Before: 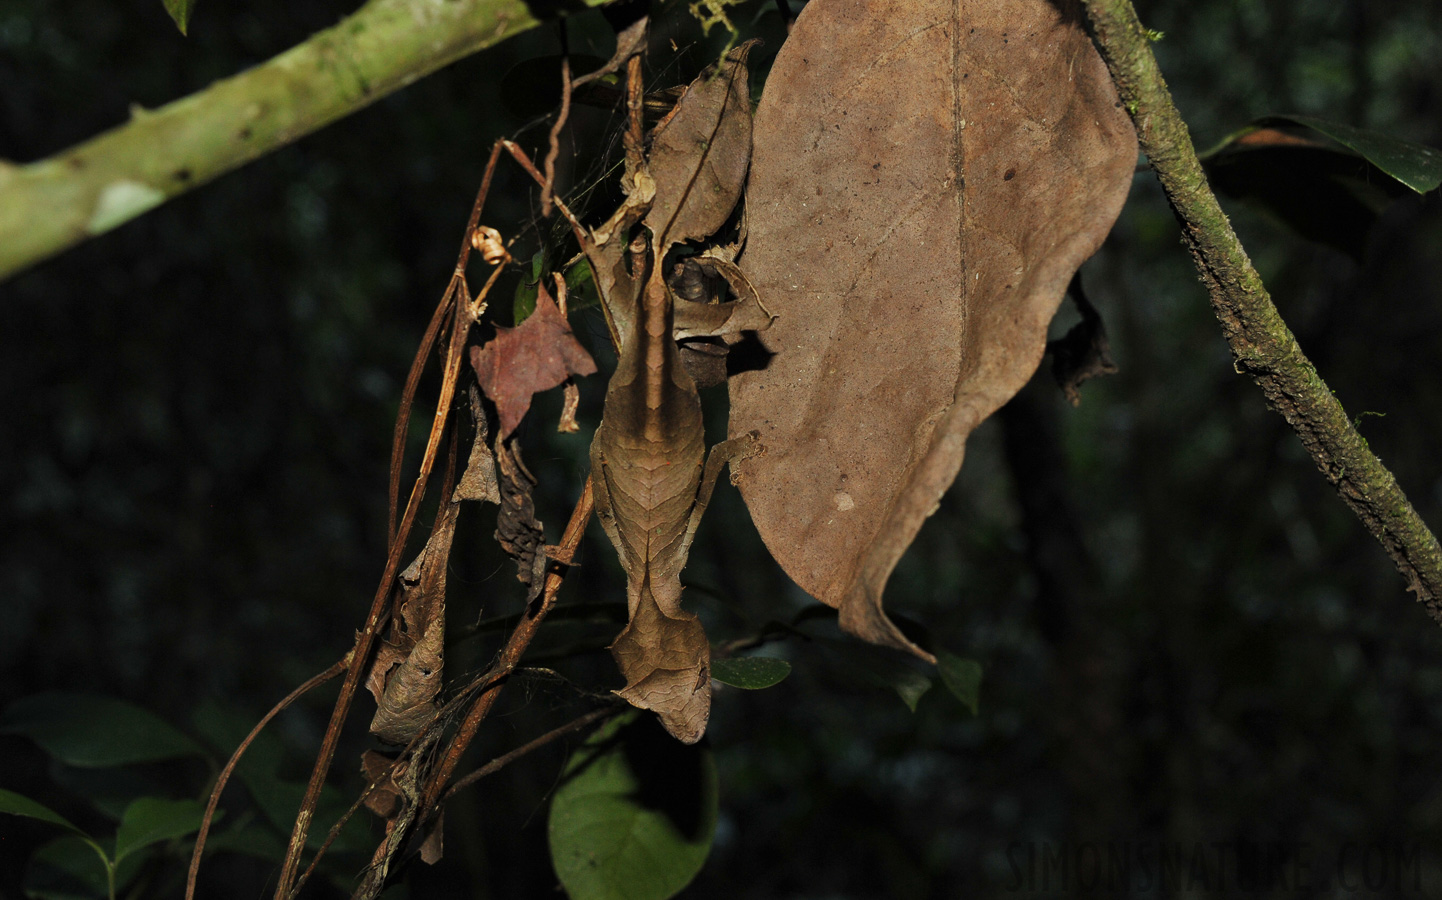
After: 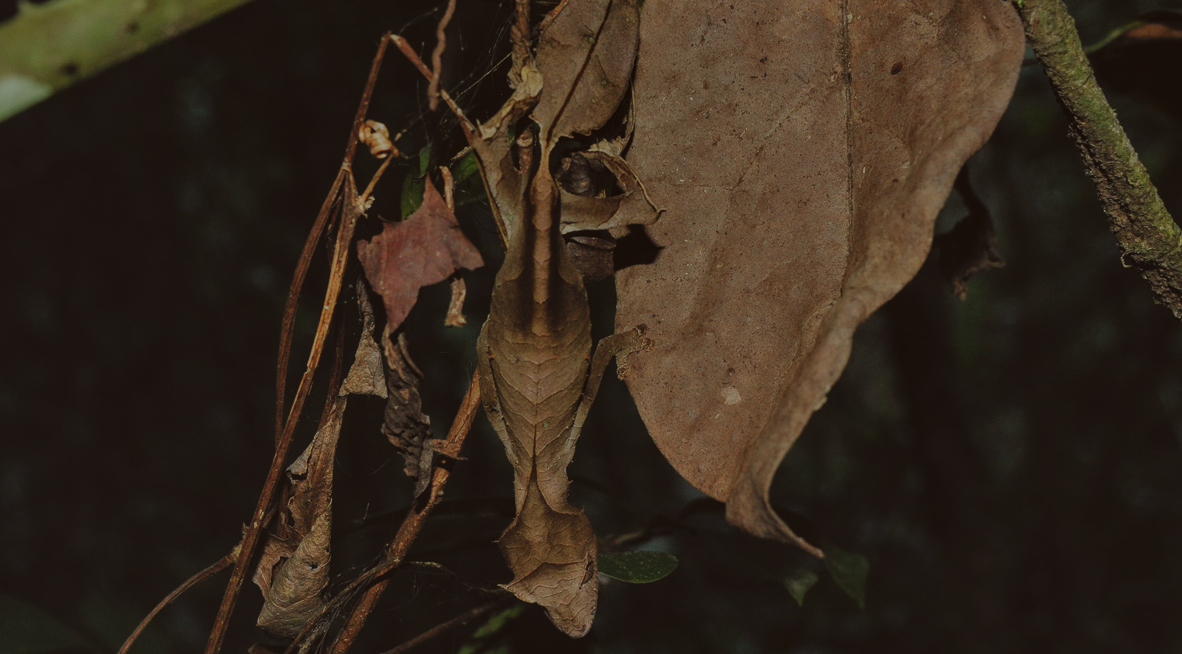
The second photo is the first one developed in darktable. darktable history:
graduated density: rotation 5.63°, offset 76.9
contrast brightness saturation: contrast -0.1, brightness 0.05, saturation 0.08
crop: left 7.856%, top 11.836%, right 10.12%, bottom 15.387%
local contrast: on, module defaults
exposure: exposure -1 EV, compensate highlight preservation false
color correction: highlights a* -4.98, highlights b* -3.76, shadows a* 3.83, shadows b* 4.08
